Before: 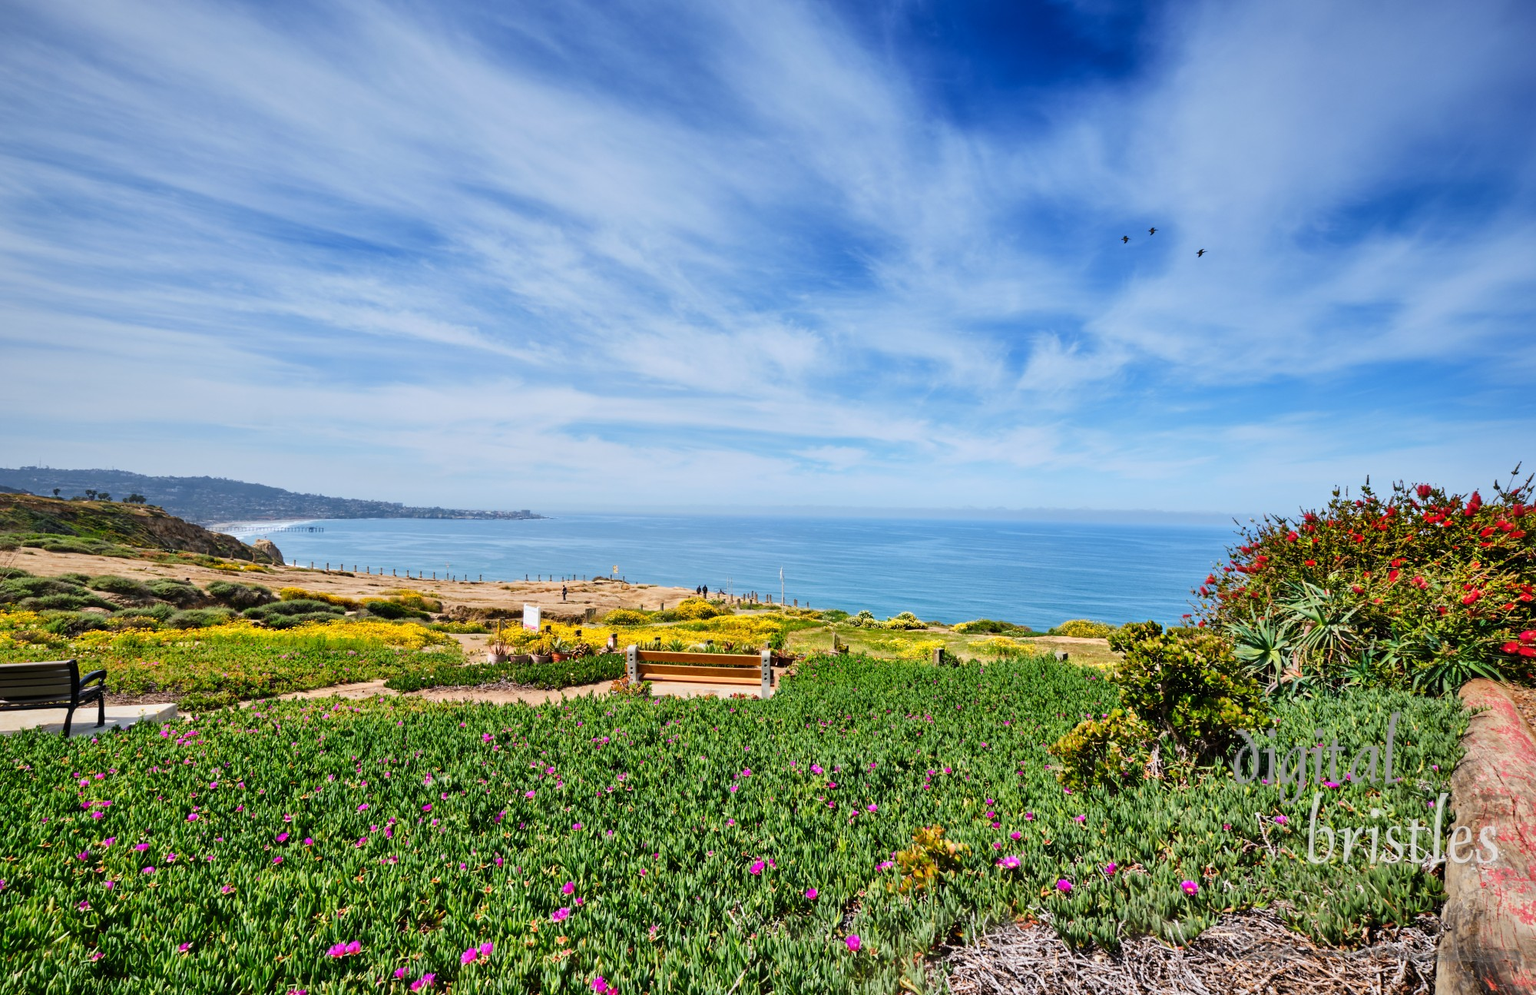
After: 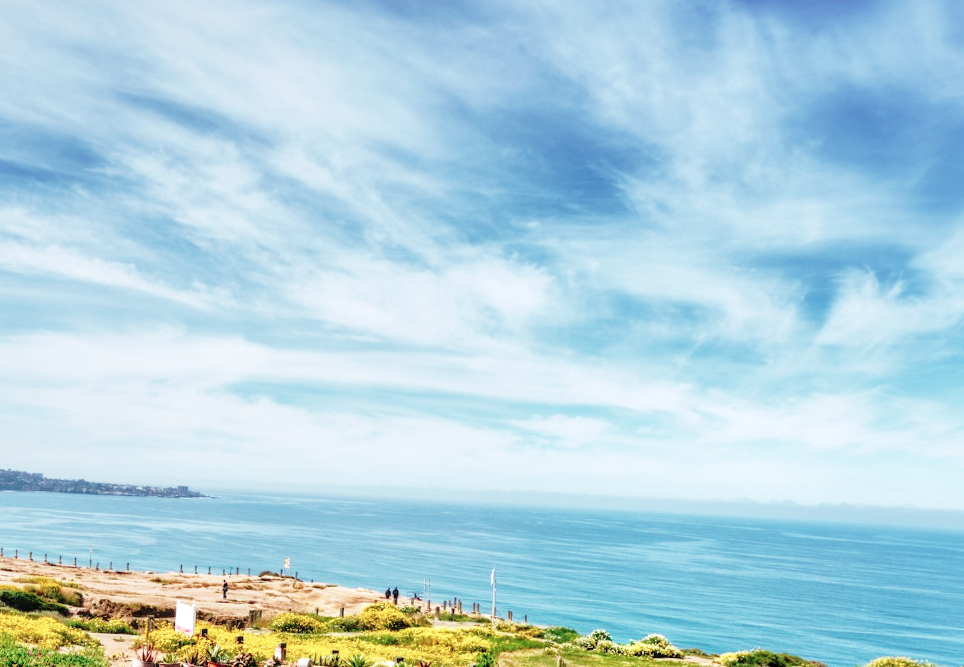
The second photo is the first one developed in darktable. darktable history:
color contrast: blue-yellow contrast 0.7
base curve: curves: ch0 [(0, 0) (0.028, 0.03) (0.121, 0.232) (0.46, 0.748) (0.859, 0.968) (1, 1)], preserve colors none
velvia: on, module defaults
local contrast: on, module defaults
rotate and perspective: rotation 1.69°, lens shift (vertical) -0.023, lens shift (horizontal) -0.291, crop left 0.025, crop right 0.988, crop top 0.092, crop bottom 0.842
crop: left 17.835%, top 7.675%, right 32.881%, bottom 32.213%
shadows and highlights: shadows 10, white point adjustment 1, highlights -40
